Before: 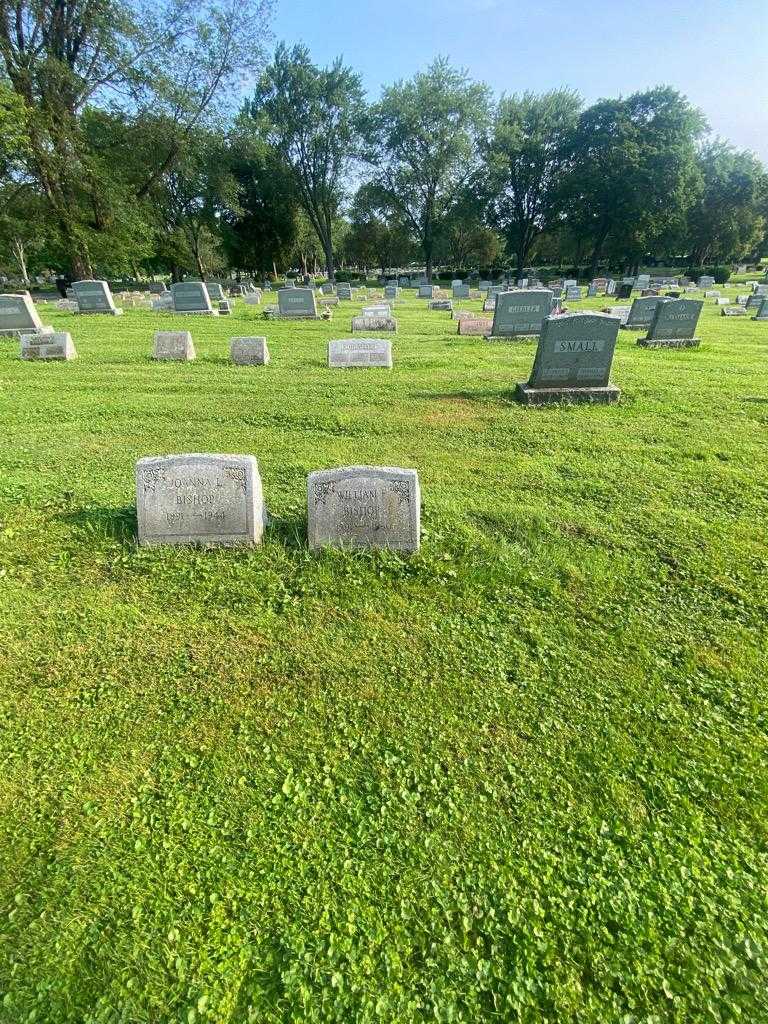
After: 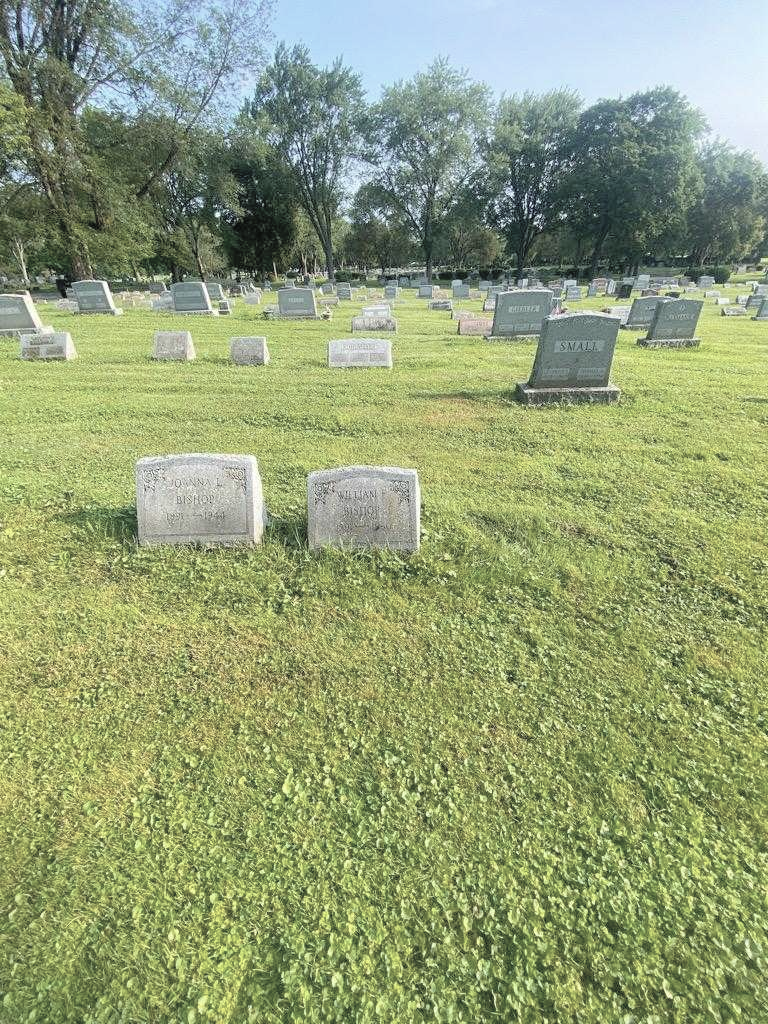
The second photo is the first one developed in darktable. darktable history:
color balance rgb: perceptual saturation grading › global saturation 25%, global vibrance 20%
contrast brightness saturation: brightness 0.18, saturation -0.5
